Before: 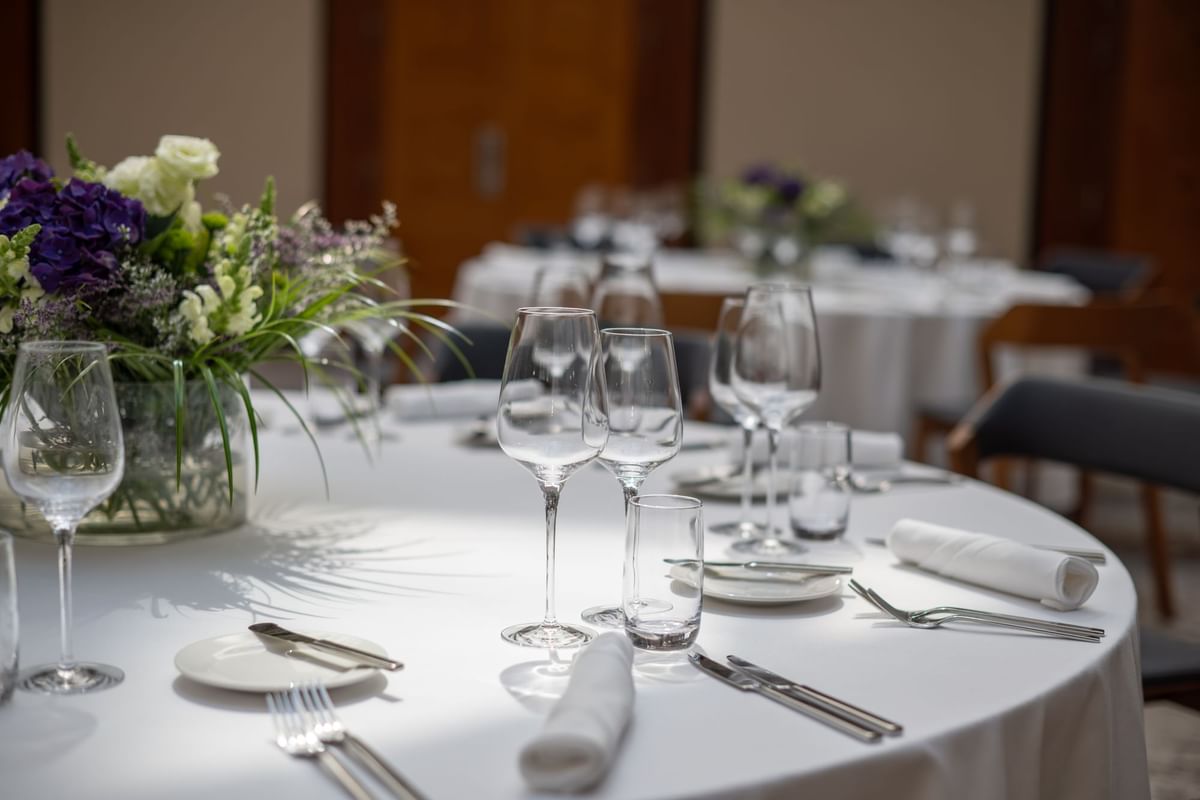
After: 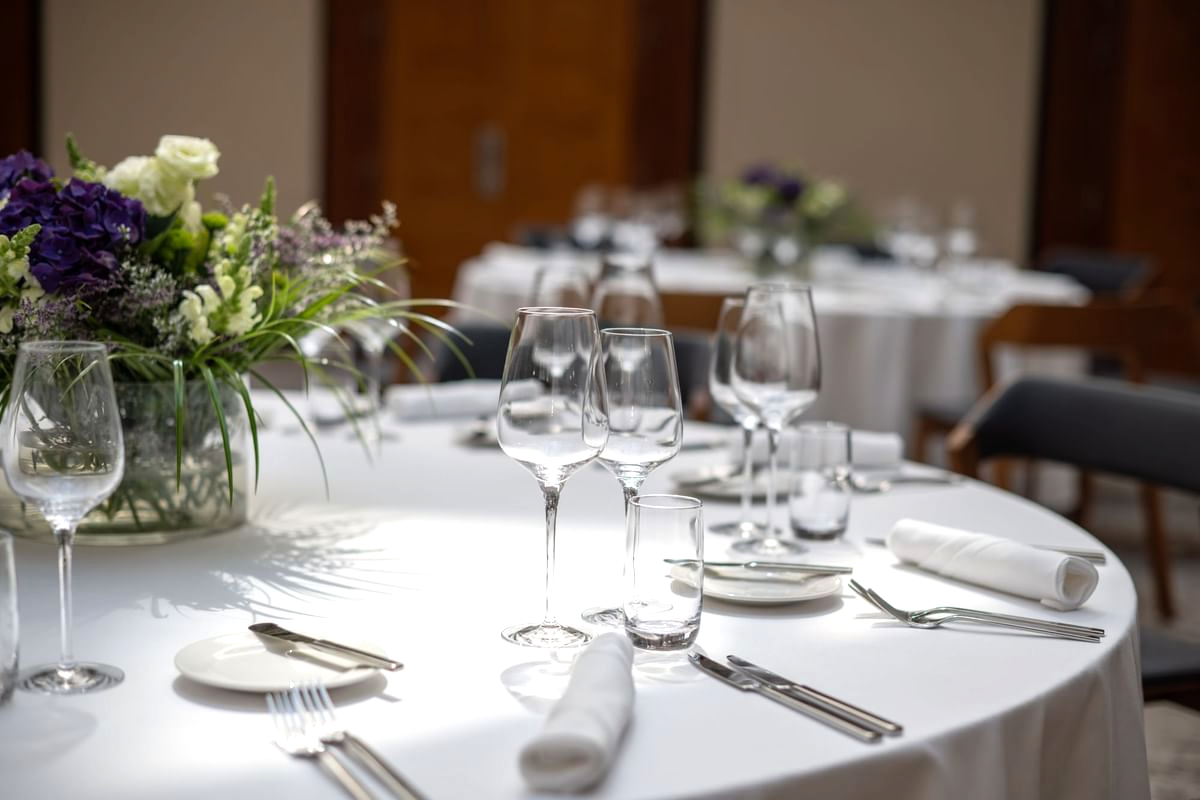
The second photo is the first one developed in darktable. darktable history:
tone equalizer: -8 EV -0.387 EV, -7 EV -0.355 EV, -6 EV -0.359 EV, -5 EV -0.194 EV, -3 EV 0.218 EV, -2 EV 0.305 EV, -1 EV 0.404 EV, +0 EV 0.439 EV
